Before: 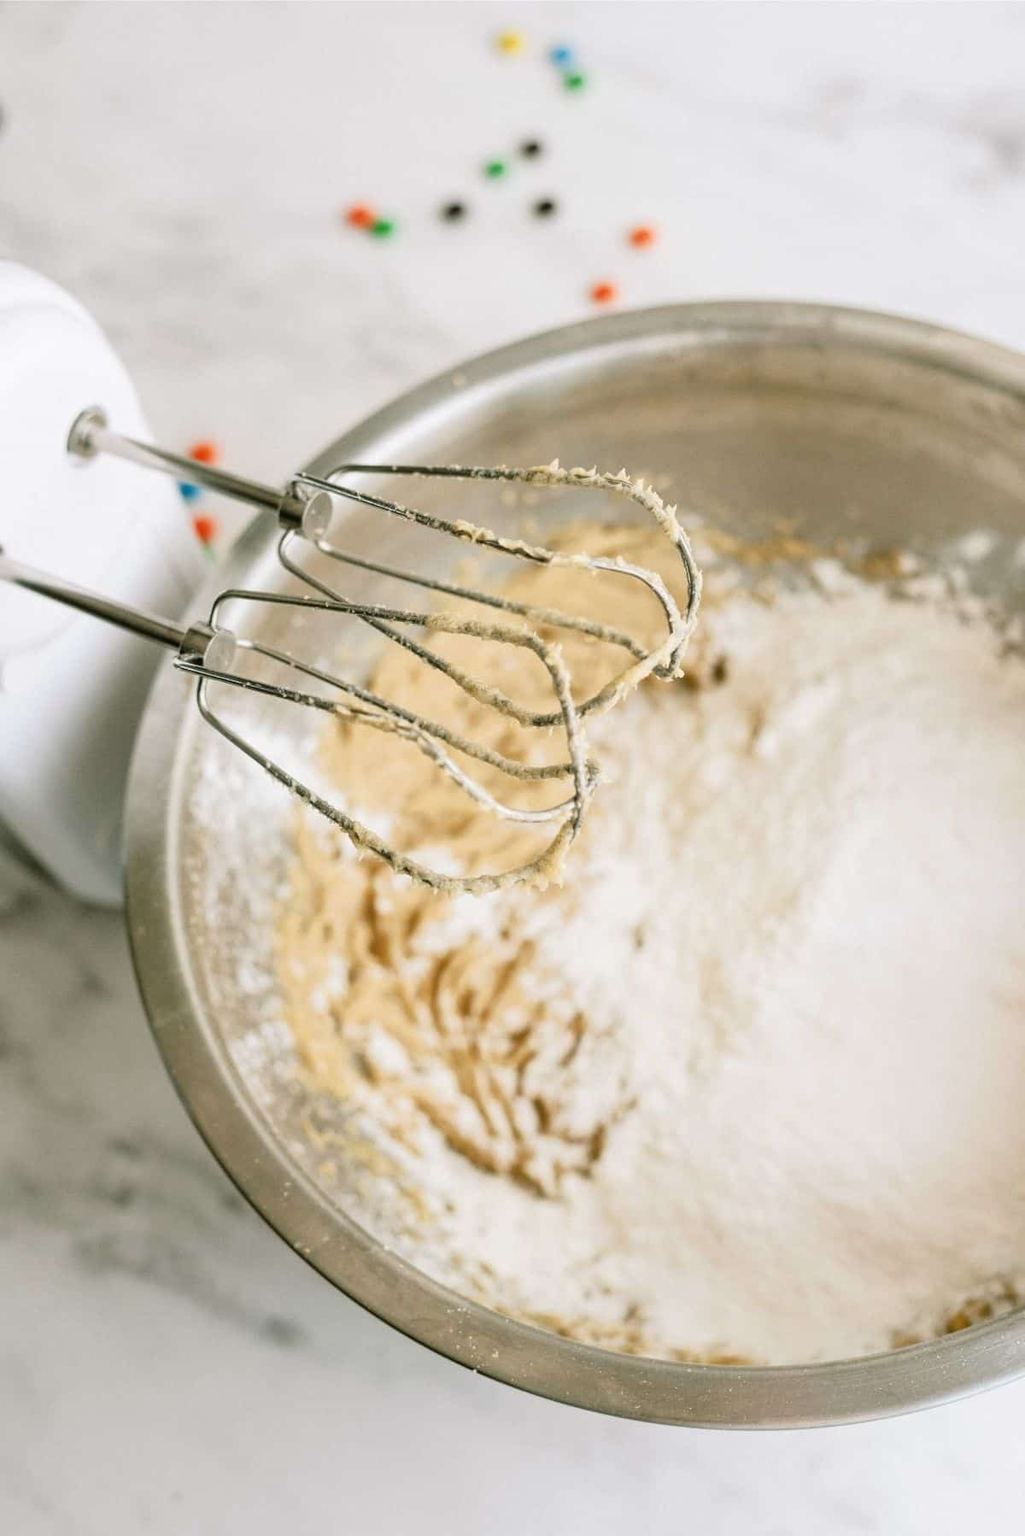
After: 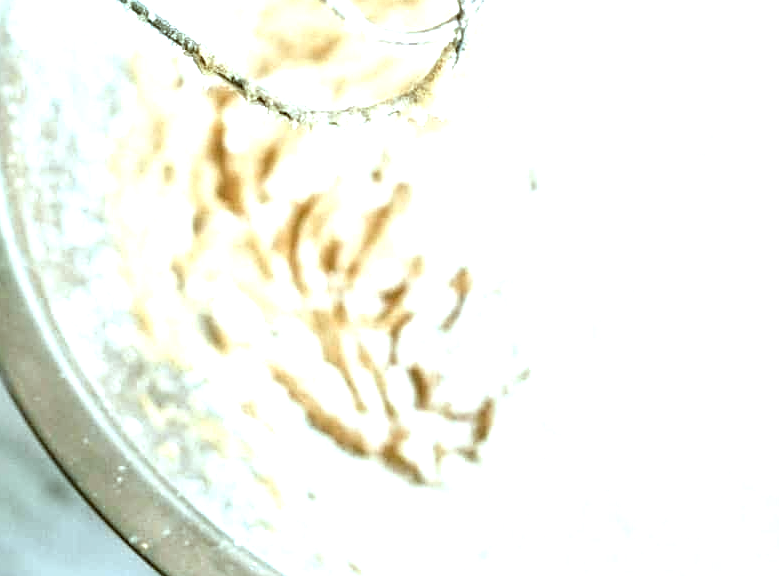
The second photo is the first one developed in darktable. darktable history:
exposure: exposure 1 EV, compensate highlight preservation false
local contrast: on, module defaults
crop: left 17.983%, top 51.097%, right 17.073%, bottom 16.867%
sharpen: on, module defaults
color correction: highlights a* -11.81, highlights b* -15.06
